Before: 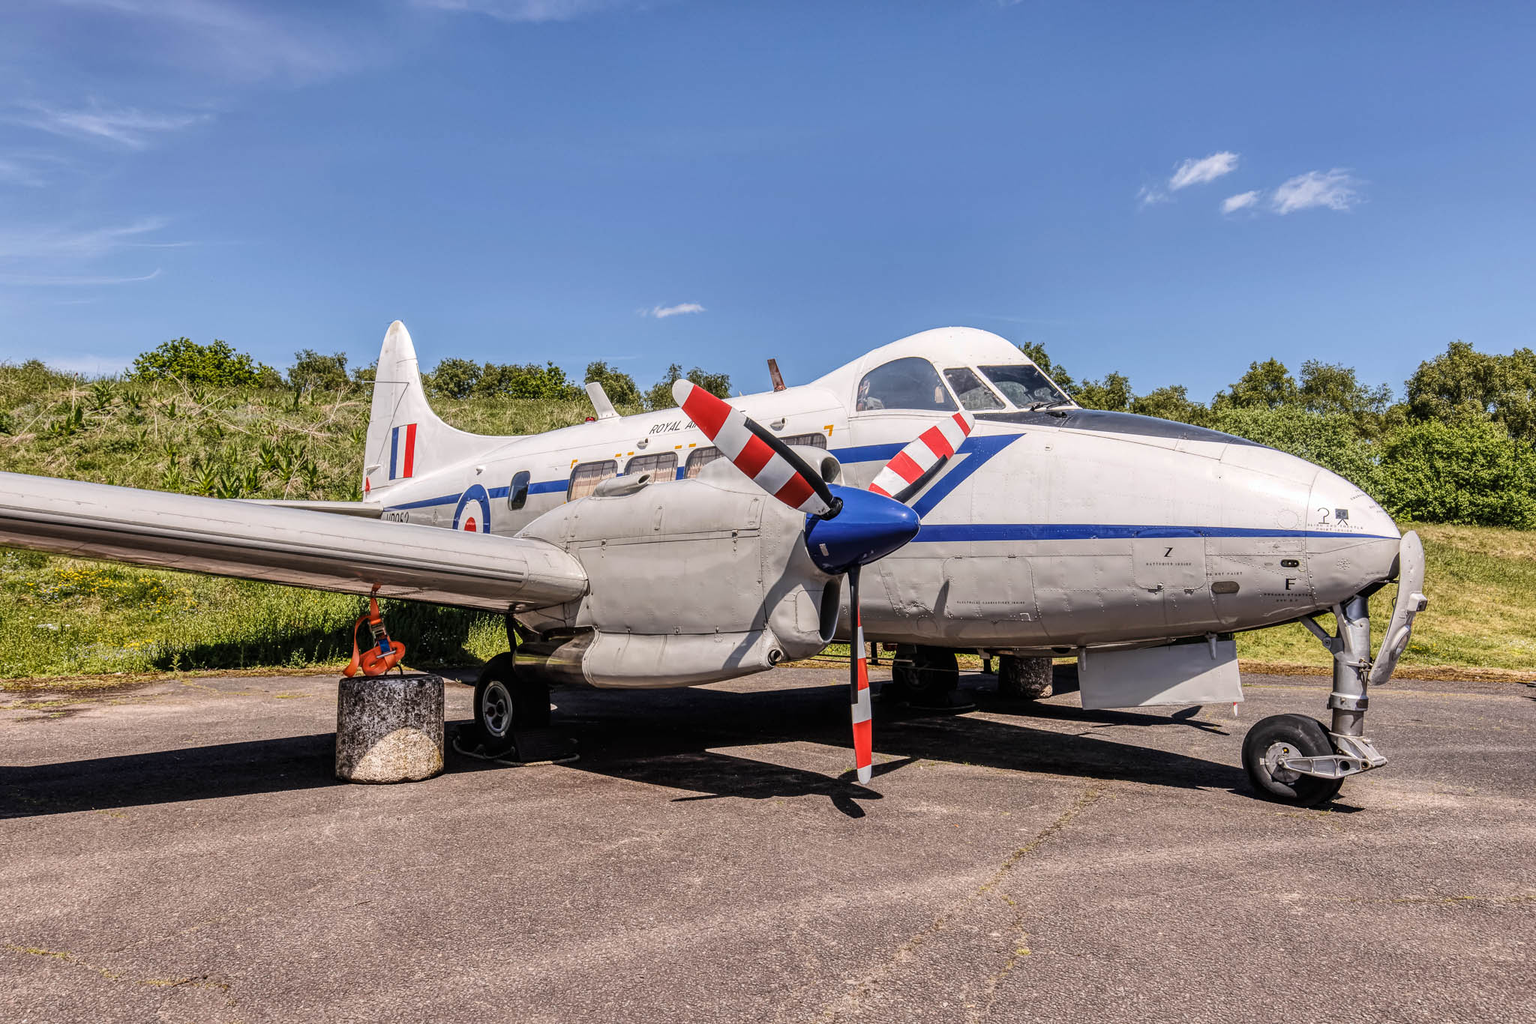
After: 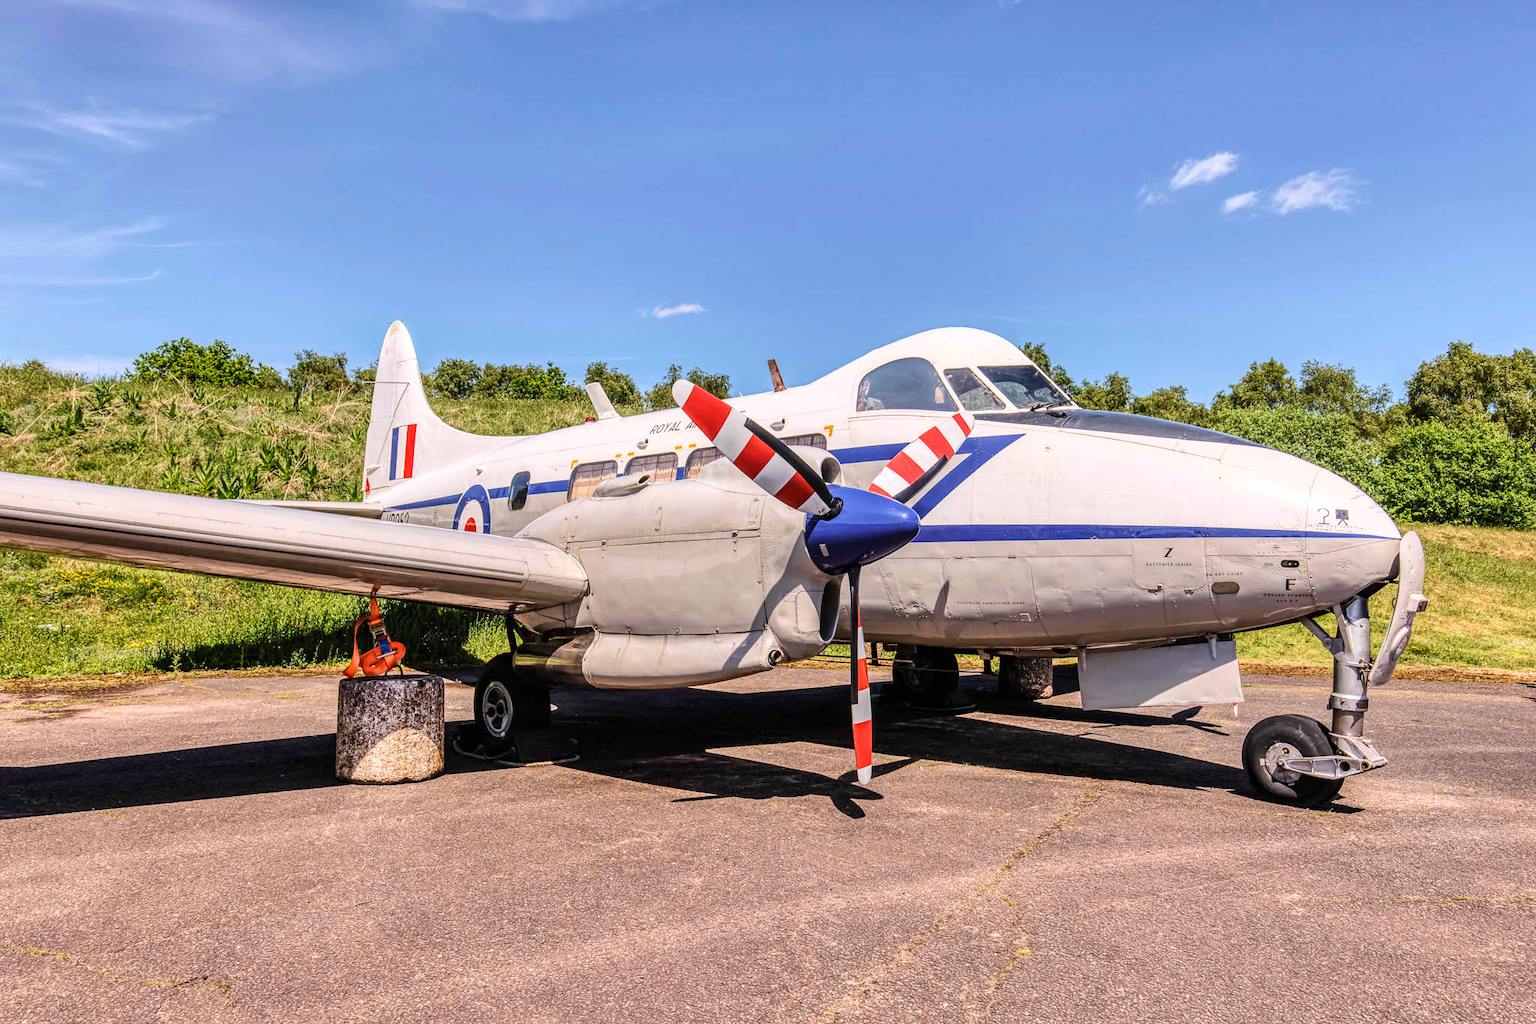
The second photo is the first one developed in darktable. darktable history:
tone curve: curves: ch0 [(0, 0) (0.389, 0.458) (0.745, 0.82) (0.849, 0.917) (0.919, 0.969) (1, 1)]; ch1 [(0, 0) (0.437, 0.404) (0.5, 0.5) (0.529, 0.55) (0.58, 0.6) (0.616, 0.649) (1, 1)]; ch2 [(0, 0) (0.442, 0.428) (0.5, 0.5) (0.525, 0.543) (0.585, 0.62) (1, 1)], color space Lab, independent channels, preserve colors none
